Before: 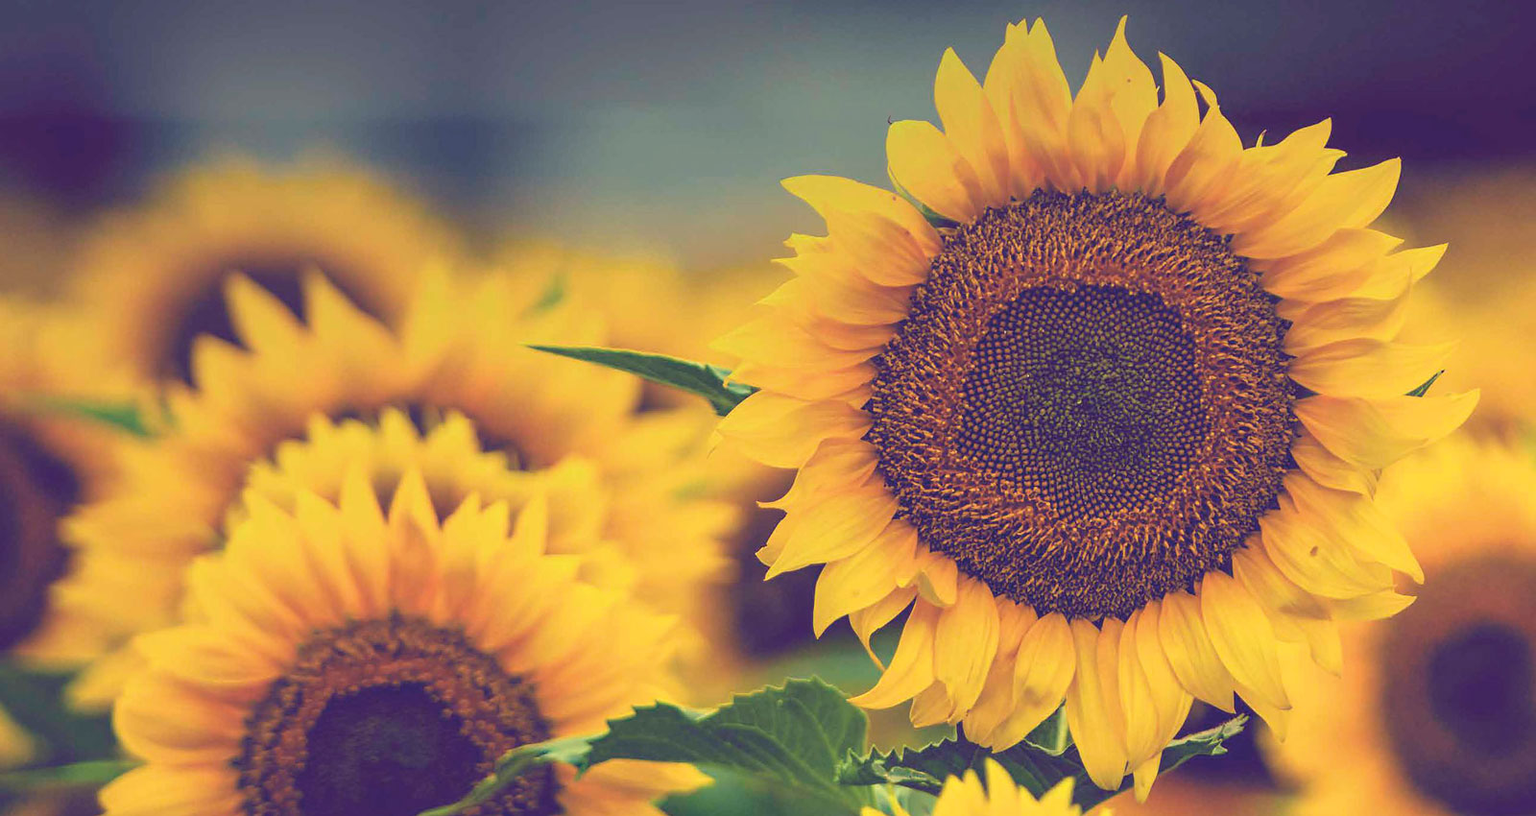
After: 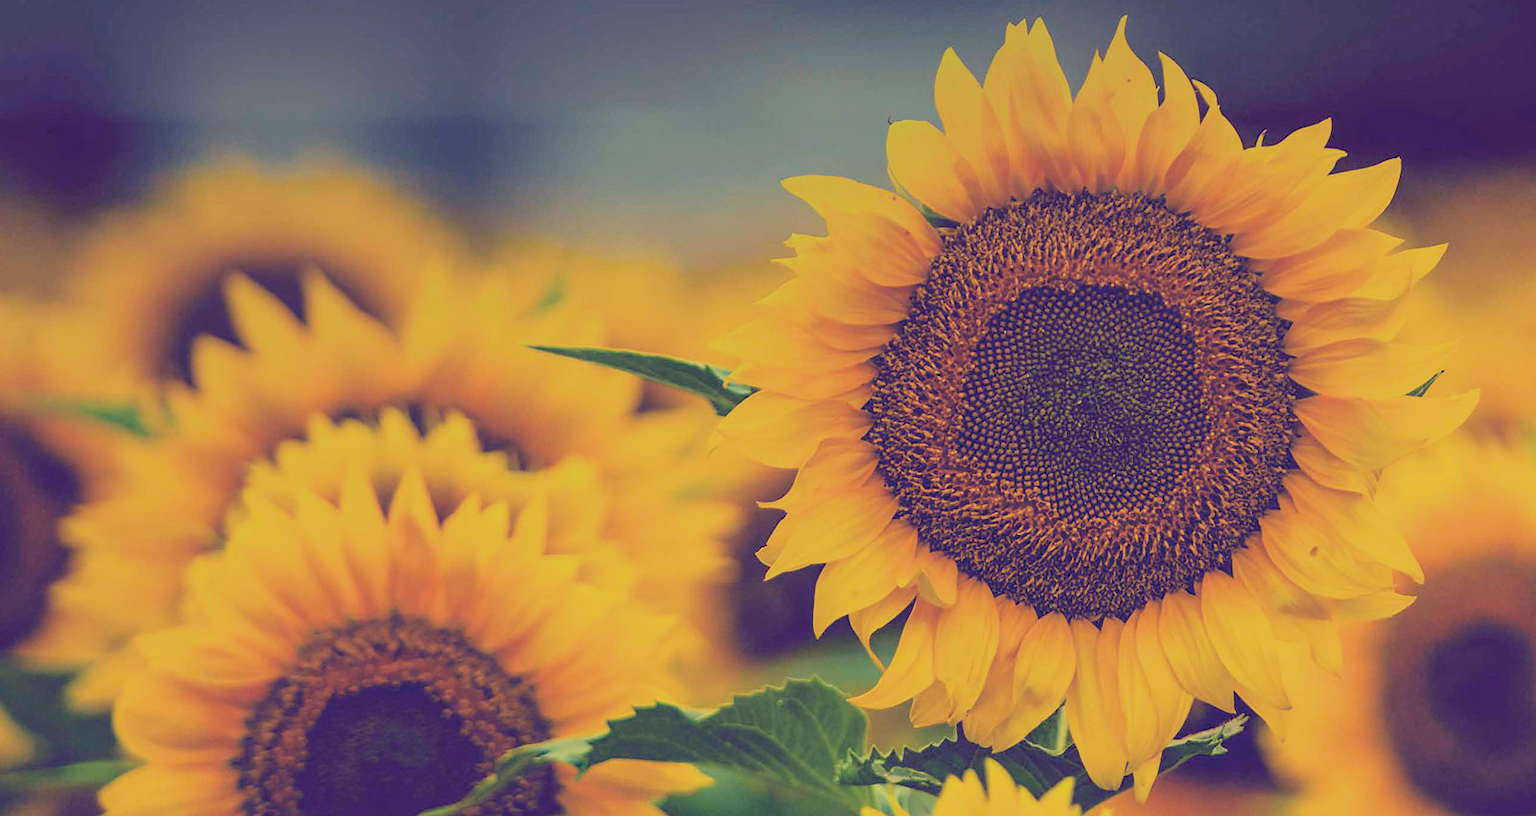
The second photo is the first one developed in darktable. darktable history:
color balance rgb: shadows lift › chroma 1.41%, shadows lift › hue 260°, power › chroma 0.5%, power › hue 260°, highlights gain › chroma 1%, highlights gain › hue 27°, saturation formula JzAzBz (2021)
filmic rgb: black relative exposure -7.82 EV, white relative exposure 4.29 EV, hardness 3.86, color science v6 (2022)
